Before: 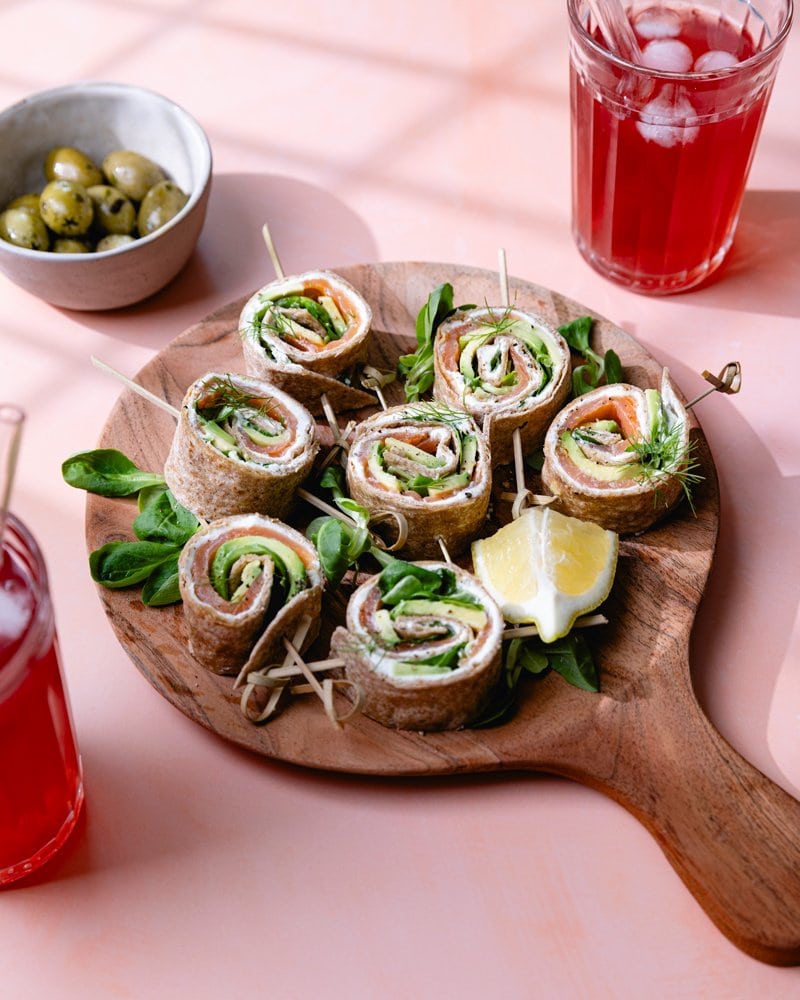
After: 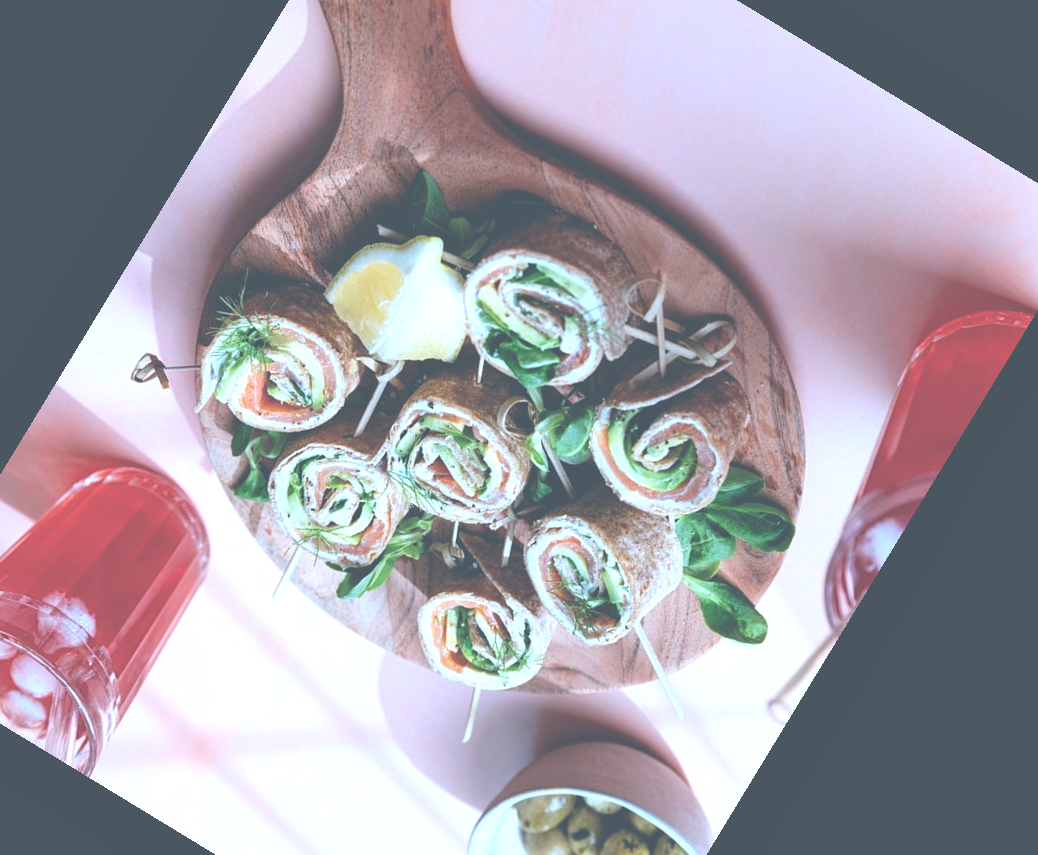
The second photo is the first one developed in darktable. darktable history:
tone equalizer: on, module defaults
color correction: highlights a* -9.73, highlights b* -21.22
crop and rotate: angle 148.68°, left 9.111%, top 15.603%, right 4.588%, bottom 17.041%
exposure: black level correction -0.071, exposure 0.5 EV, compensate highlight preservation false
base curve: exposure shift 0, preserve colors none
